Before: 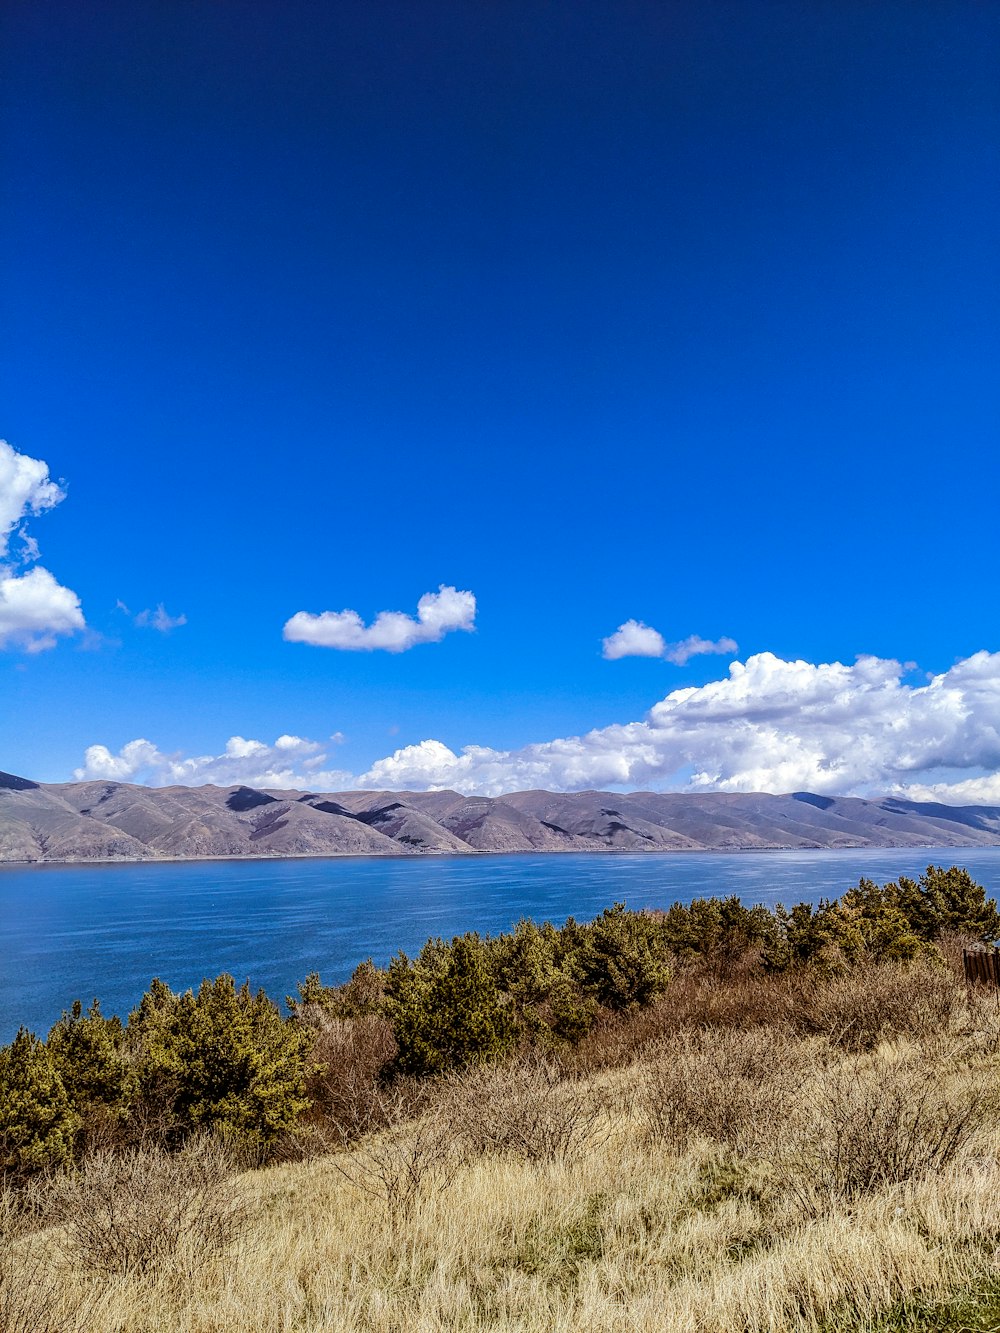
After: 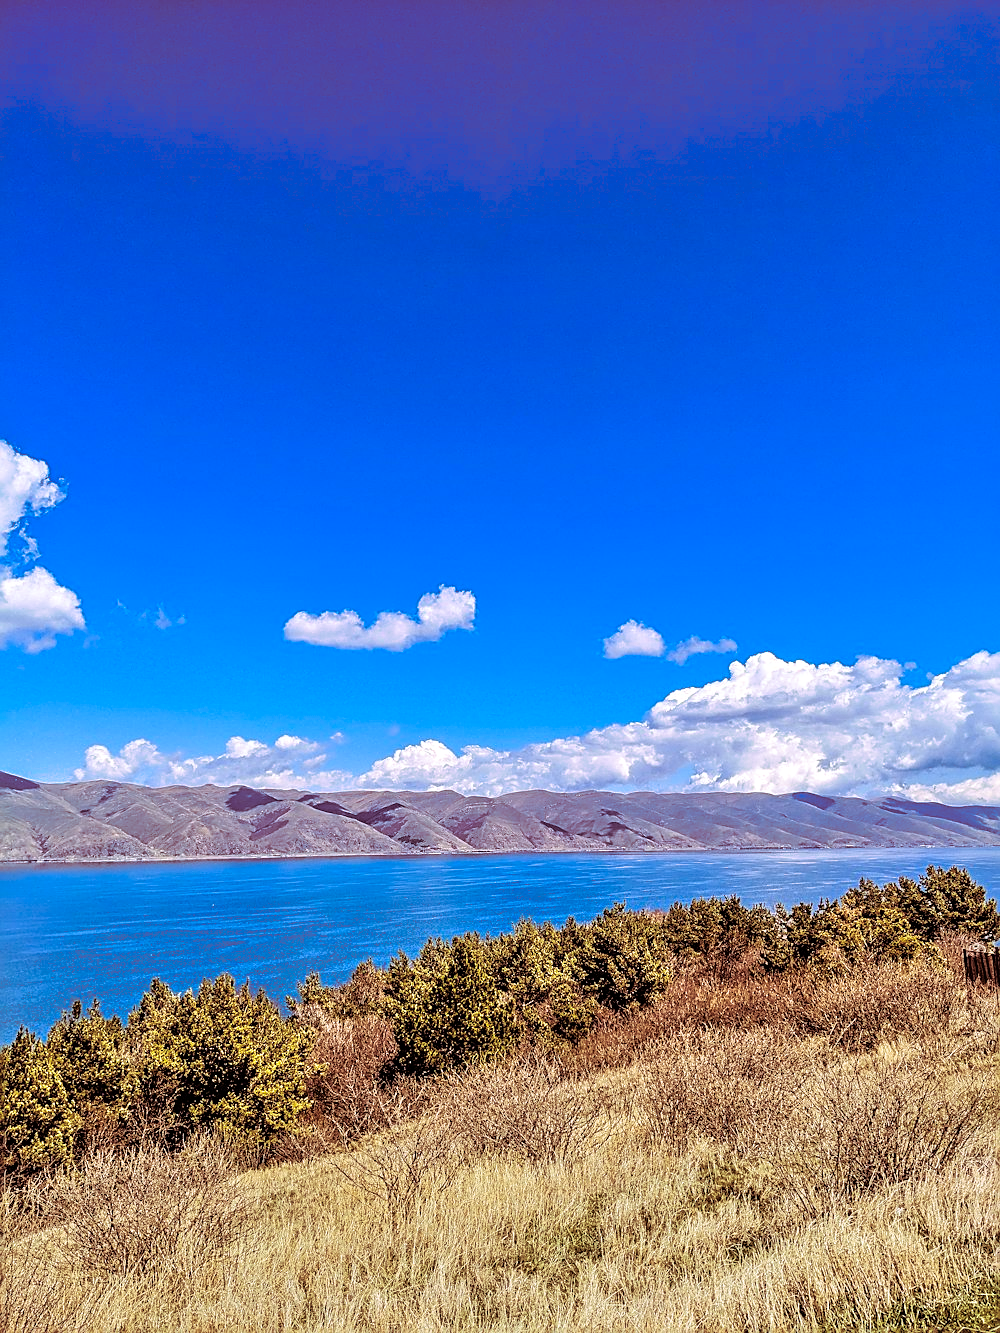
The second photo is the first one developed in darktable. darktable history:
tone equalizer: -7 EV 0.15 EV, -6 EV 0.6 EV, -5 EV 1.15 EV, -4 EV 1.33 EV, -3 EV 1.15 EV, -2 EV 0.6 EV, -1 EV 0.15 EV, mask exposure compensation -0.5 EV
contrast brightness saturation: saturation 0.18
split-toning: highlights › hue 298.8°, highlights › saturation 0.73, compress 41.76%
sharpen: on, module defaults
